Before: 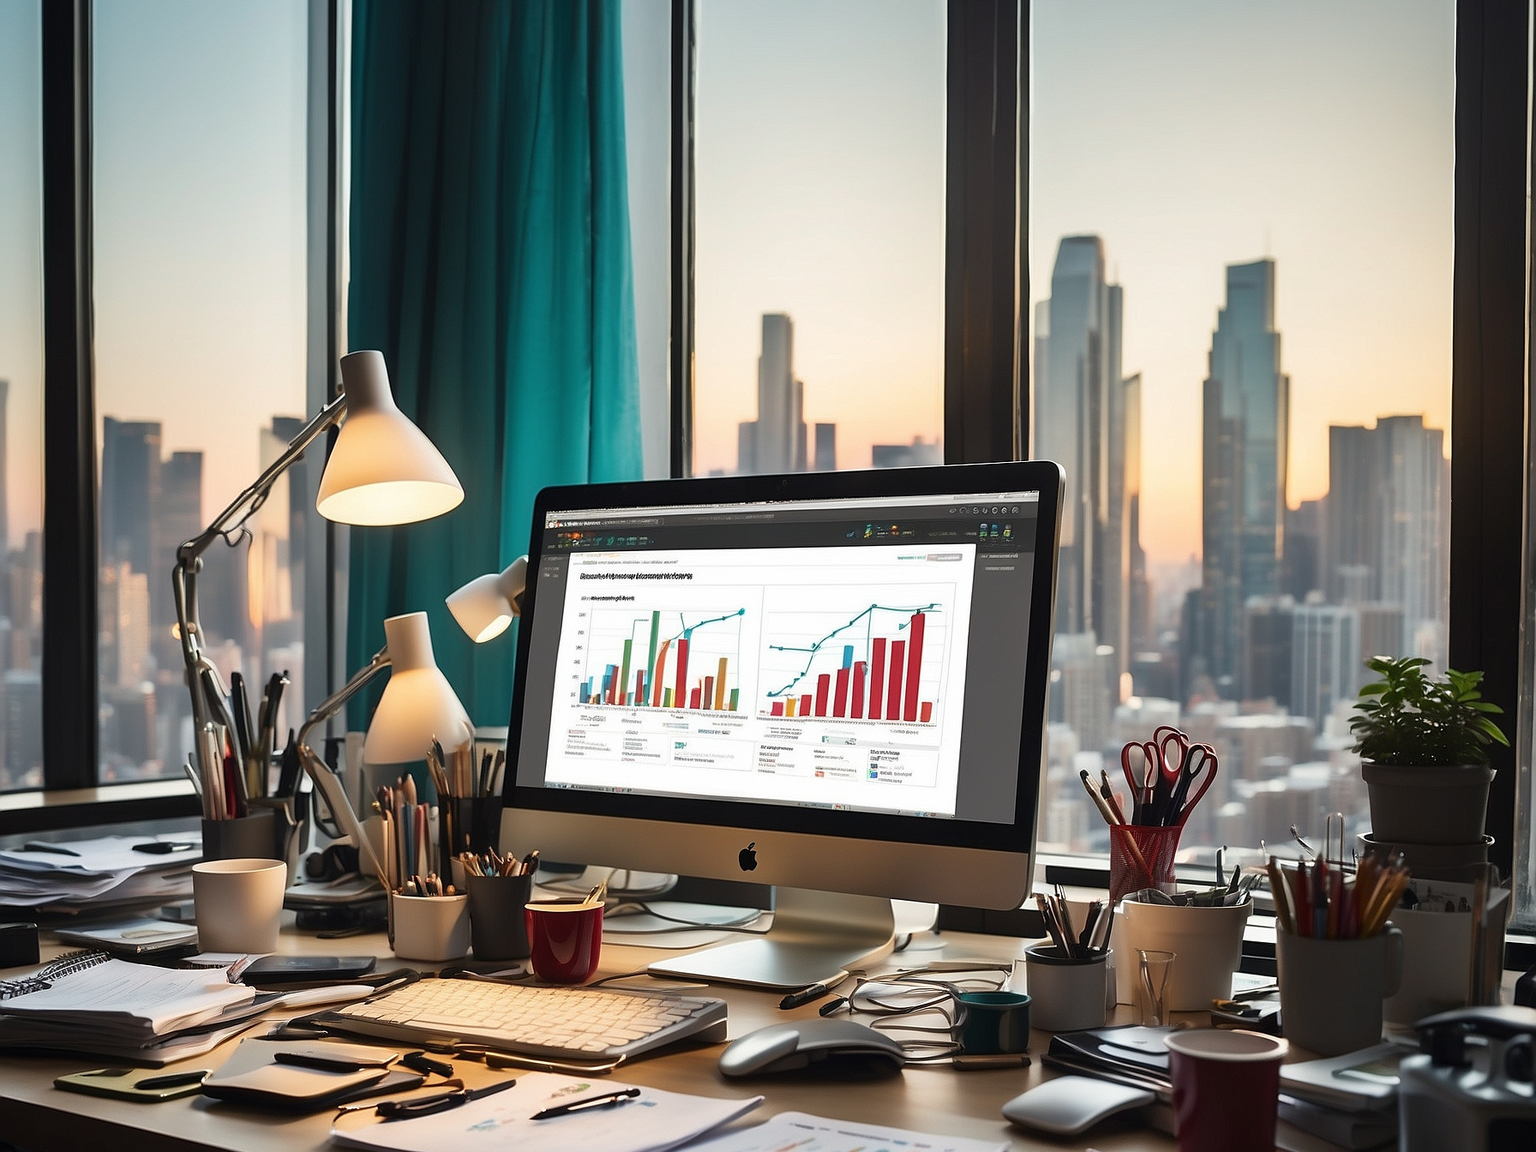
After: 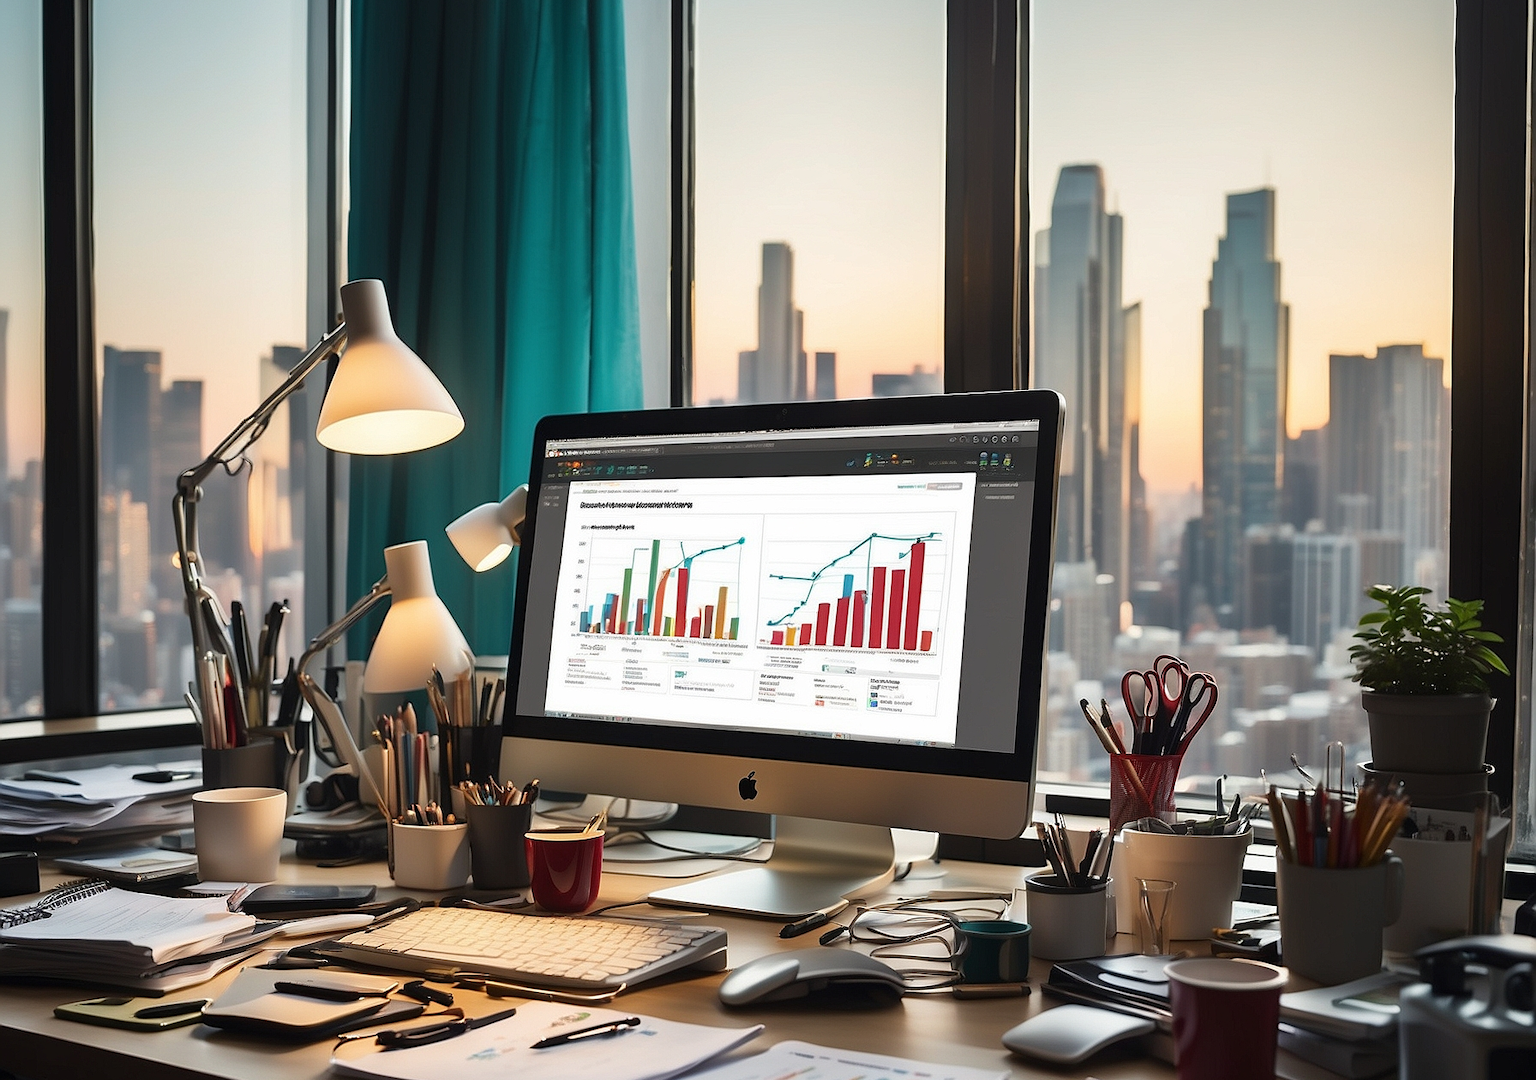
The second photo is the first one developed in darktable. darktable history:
color balance rgb: on, module defaults
crop and rotate: top 6.25%
